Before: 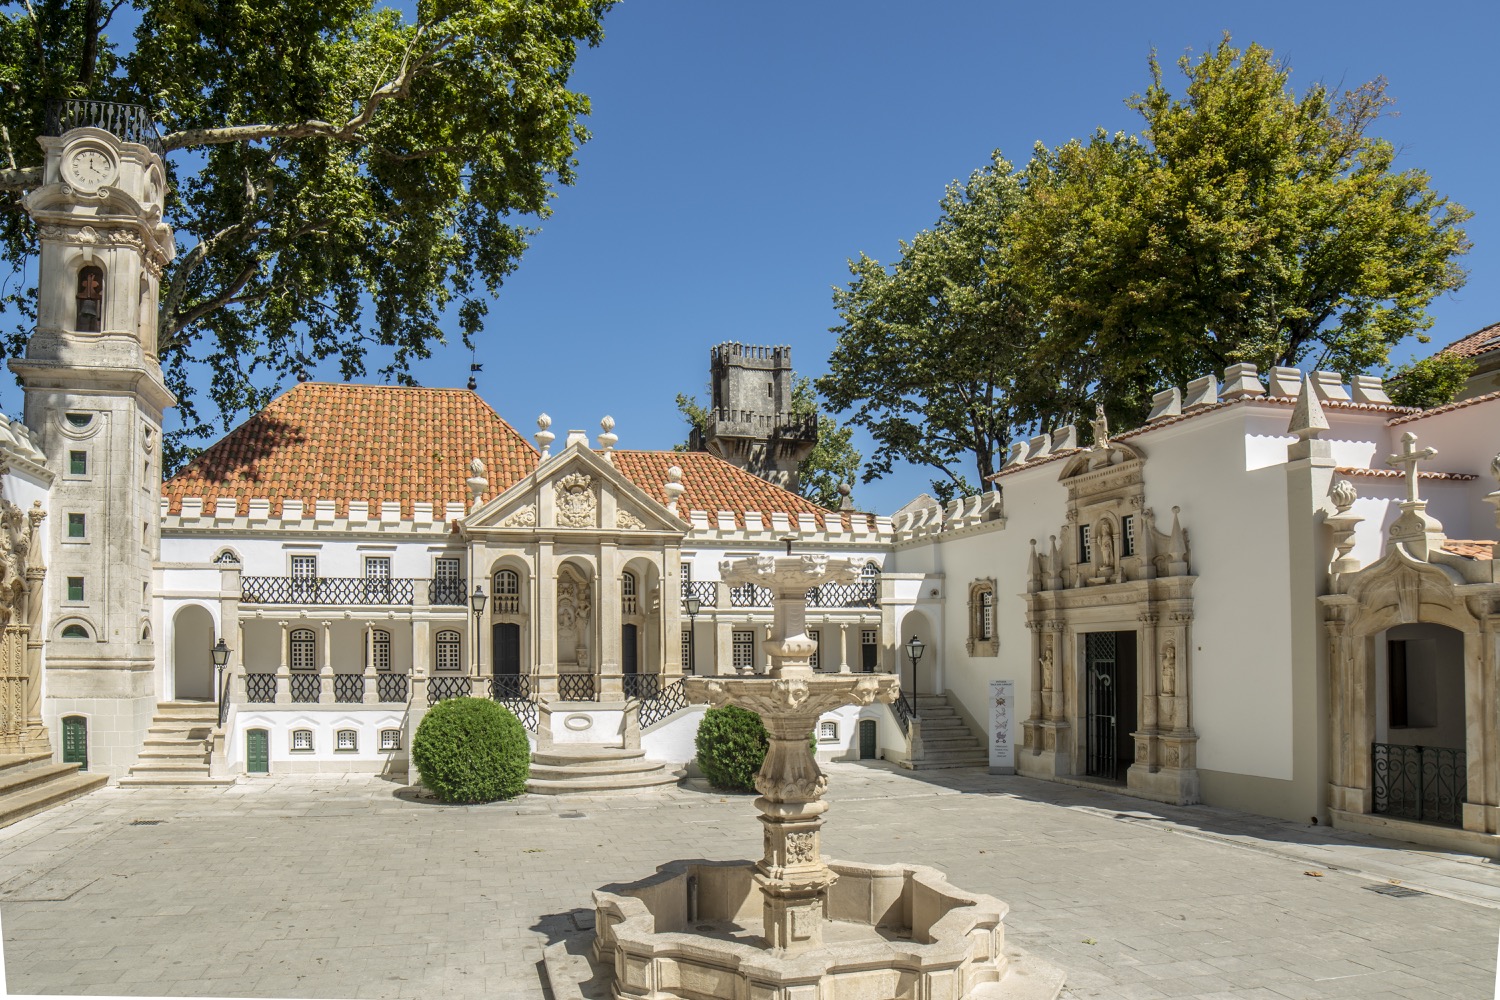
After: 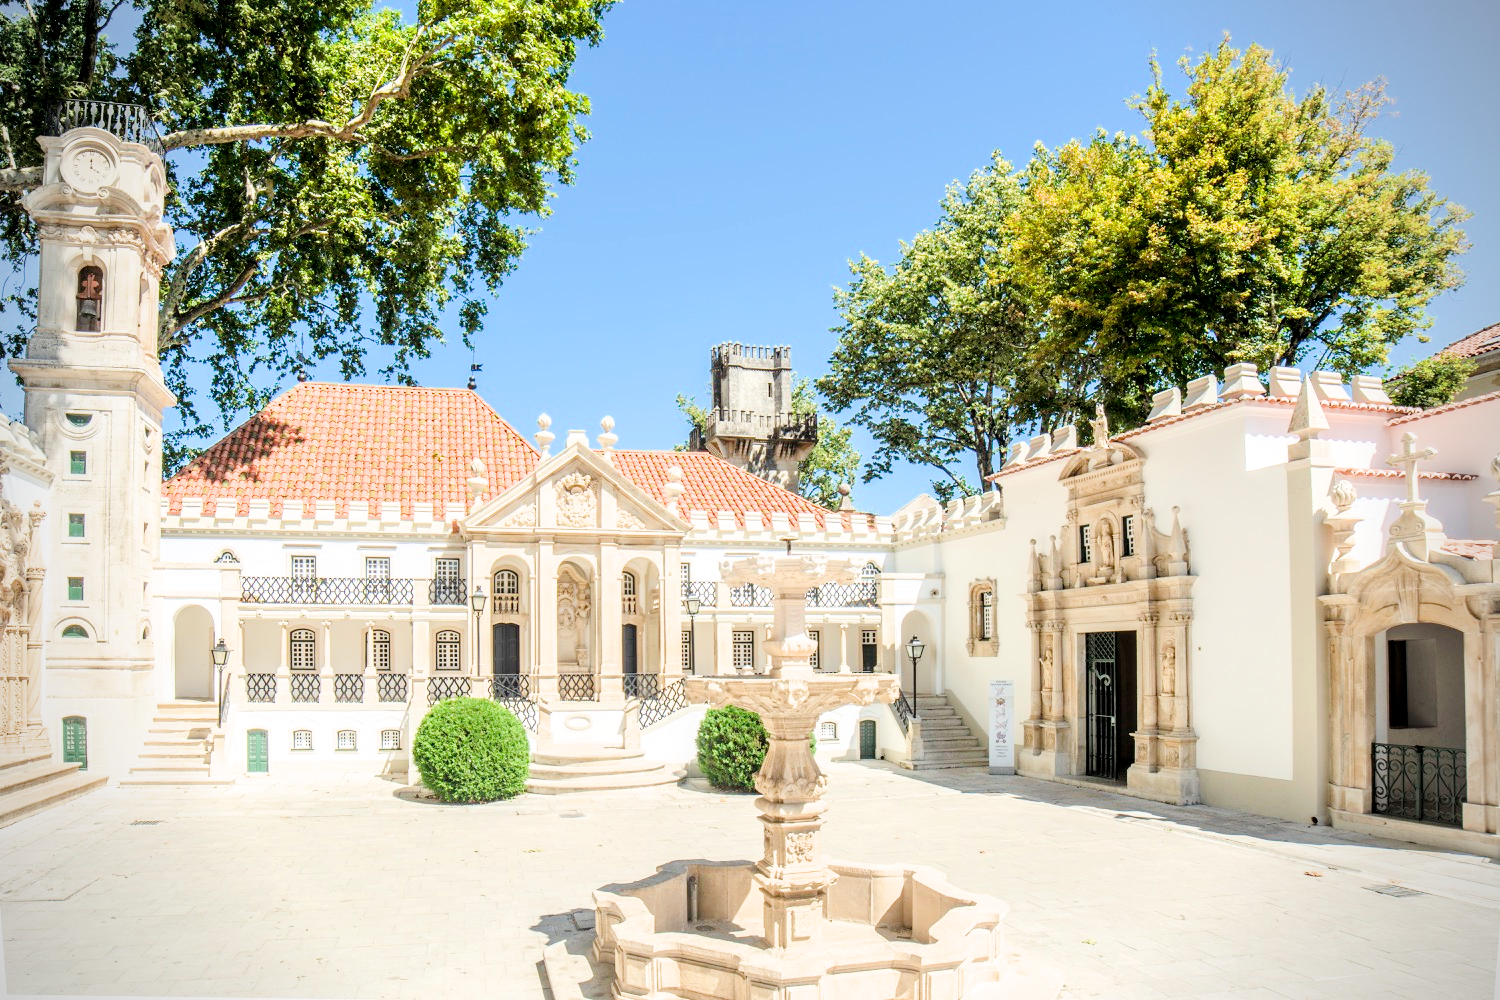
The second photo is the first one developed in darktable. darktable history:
filmic rgb: black relative exposure -7.65 EV, white relative exposure 4.56 EV, threshold 6 EV, hardness 3.61, enable highlight reconstruction true
vignetting: unbound false
exposure: exposure 2.228 EV, compensate highlight preservation false
